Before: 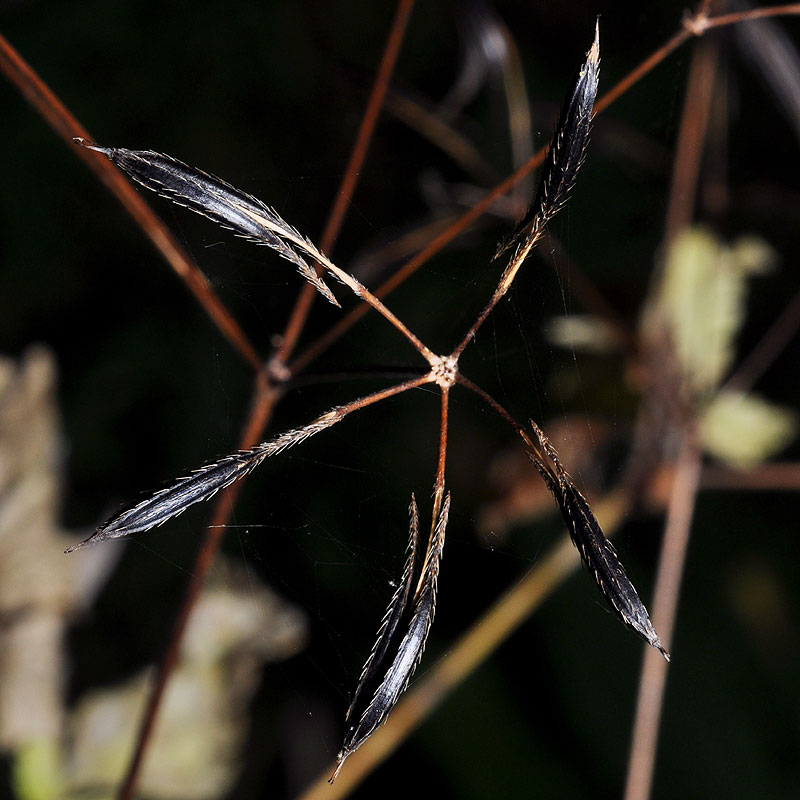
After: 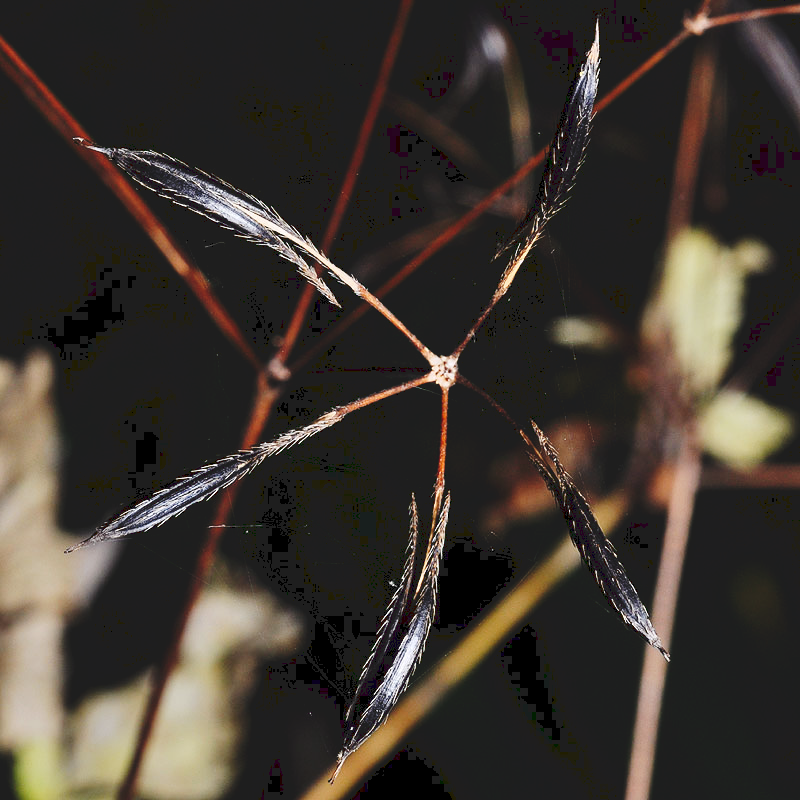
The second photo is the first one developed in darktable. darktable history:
tone curve: curves: ch0 [(0, 0) (0.003, 0.112) (0.011, 0.115) (0.025, 0.111) (0.044, 0.114) (0.069, 0.126) (0.1, 0.144) (0.136, 0.164) (0.177, 0.196) (0.224, 0.249) (0.277, 0.316) (0.335, 0.401) (0.399, 0.487) (0.468, 0.571) (0.543, 0.647) (0.623, 0.728) (0.709, 0.795) (0.801, 0.866) (0.898, 0.933) (1, 1)], preserve colors none
